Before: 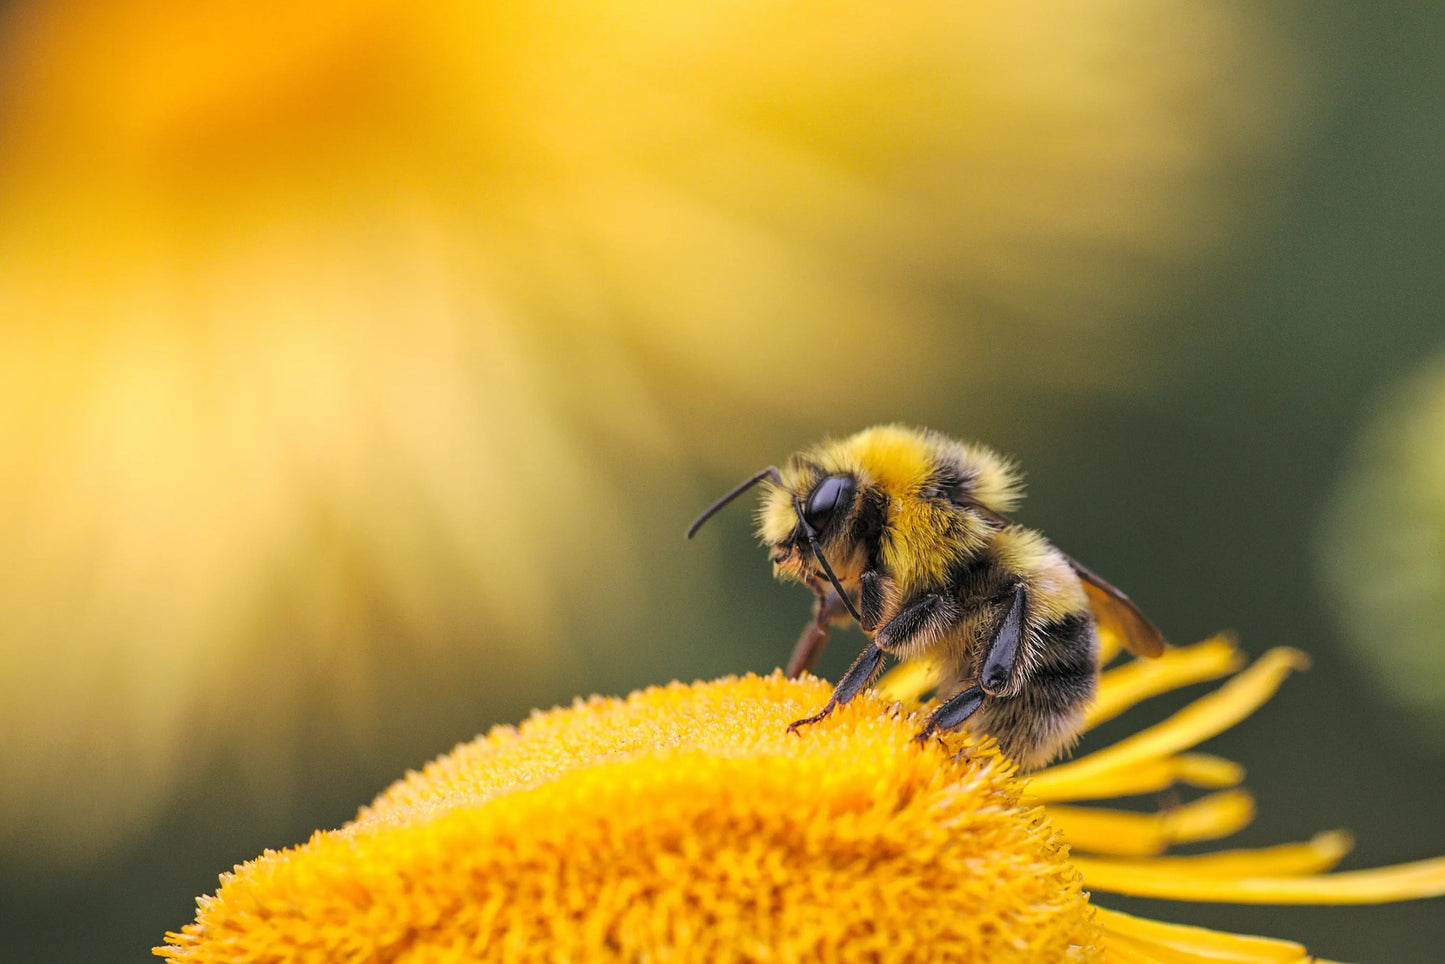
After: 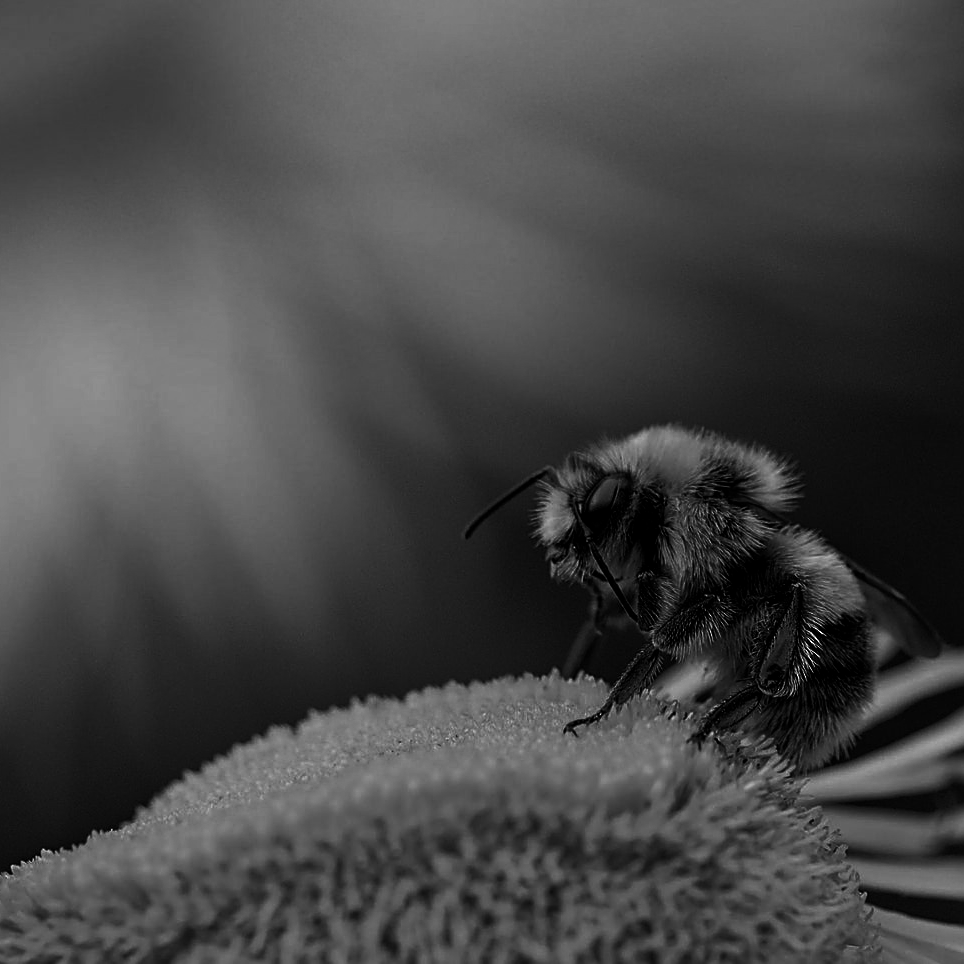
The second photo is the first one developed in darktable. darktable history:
tone equalizer: -8 EV 0.25 EV, -7 EV 0.417 EV, -6 EV 0.417 EV, -5 EV 0.25 EV, -3 EV -0.25 EV, -2 EV -0.417 EV, -1 EV -0.417 EV, +0 EV -0.25 EV, edges refinement/feathering 500, mask exposure compensation -1.57 EV, preserve details guided filter
crop and rotate: left 15.446%, right 17.836%
monochrome: a 2.21, b -1.33, size 2.2
sharpen: amount 0.55
color zones: curves: ch0 [(0.068, 0.464) (0.25, 0.5) (0.48, 0.508) (0.75, 0.536) (0.886, 0.476) (0.967, 0.456)]; ch1 [(0.066, 0.456) (0.25, 0.5) (0.616, 0.508) (0.746, 0.56) (0.934, 0.444)]
contrast brightness saturation: brightness -1, saturation 1
rgb levels: levels [[0.013, 0.434, 0.89], [0, 0.5, 1], [0, 0.5, 1]]
